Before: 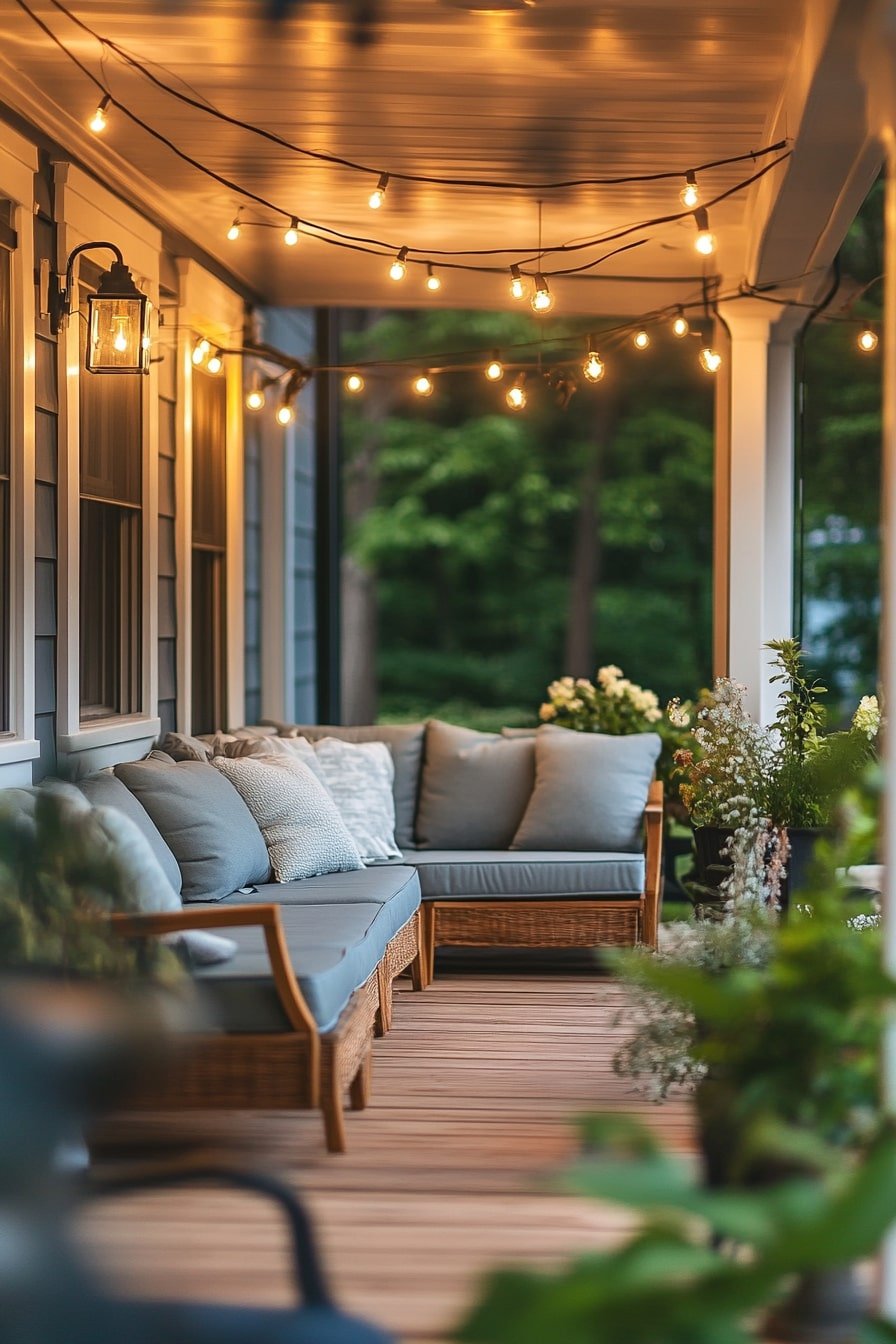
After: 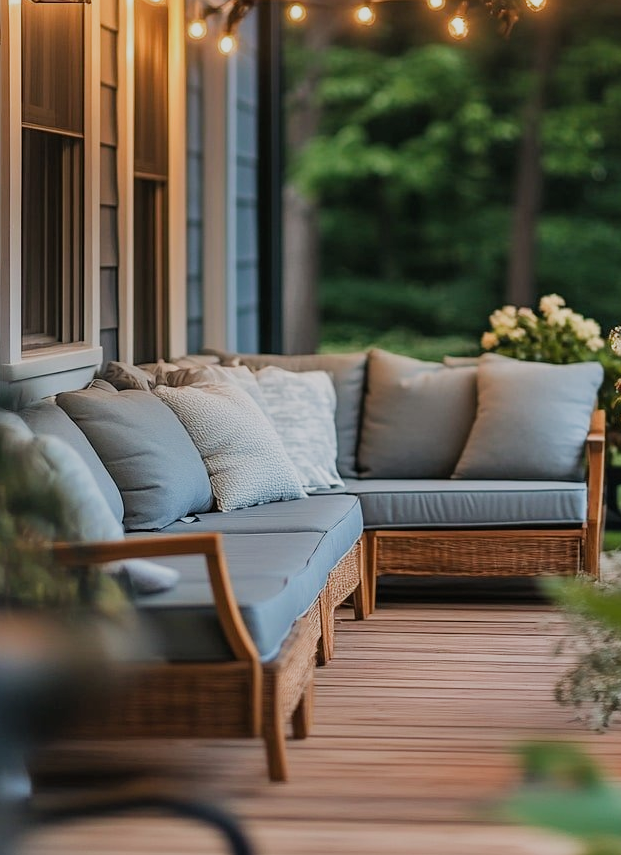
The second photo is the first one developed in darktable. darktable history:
crop: left 6.488%, top 27.668%, right 24.183%, bottom 8.656%
filmic rgb: middle gray luminance 18.42%, black relative exposure -11.25 EV, white relative exposure 3.75 EV, threshold 6 EV, target black luminance 0%, hardness 5.87, latitude 57.4%, contrast 0.963, shadows ↔ highlights balance 49.98%, add noise in highlights 0, preserve chrominance luminance Y, color science v3 (2019), use custom middle-gray values true, iterations of high-quality reconstruction 0, contrast in highlights soft, enable highlight reconstruction true
